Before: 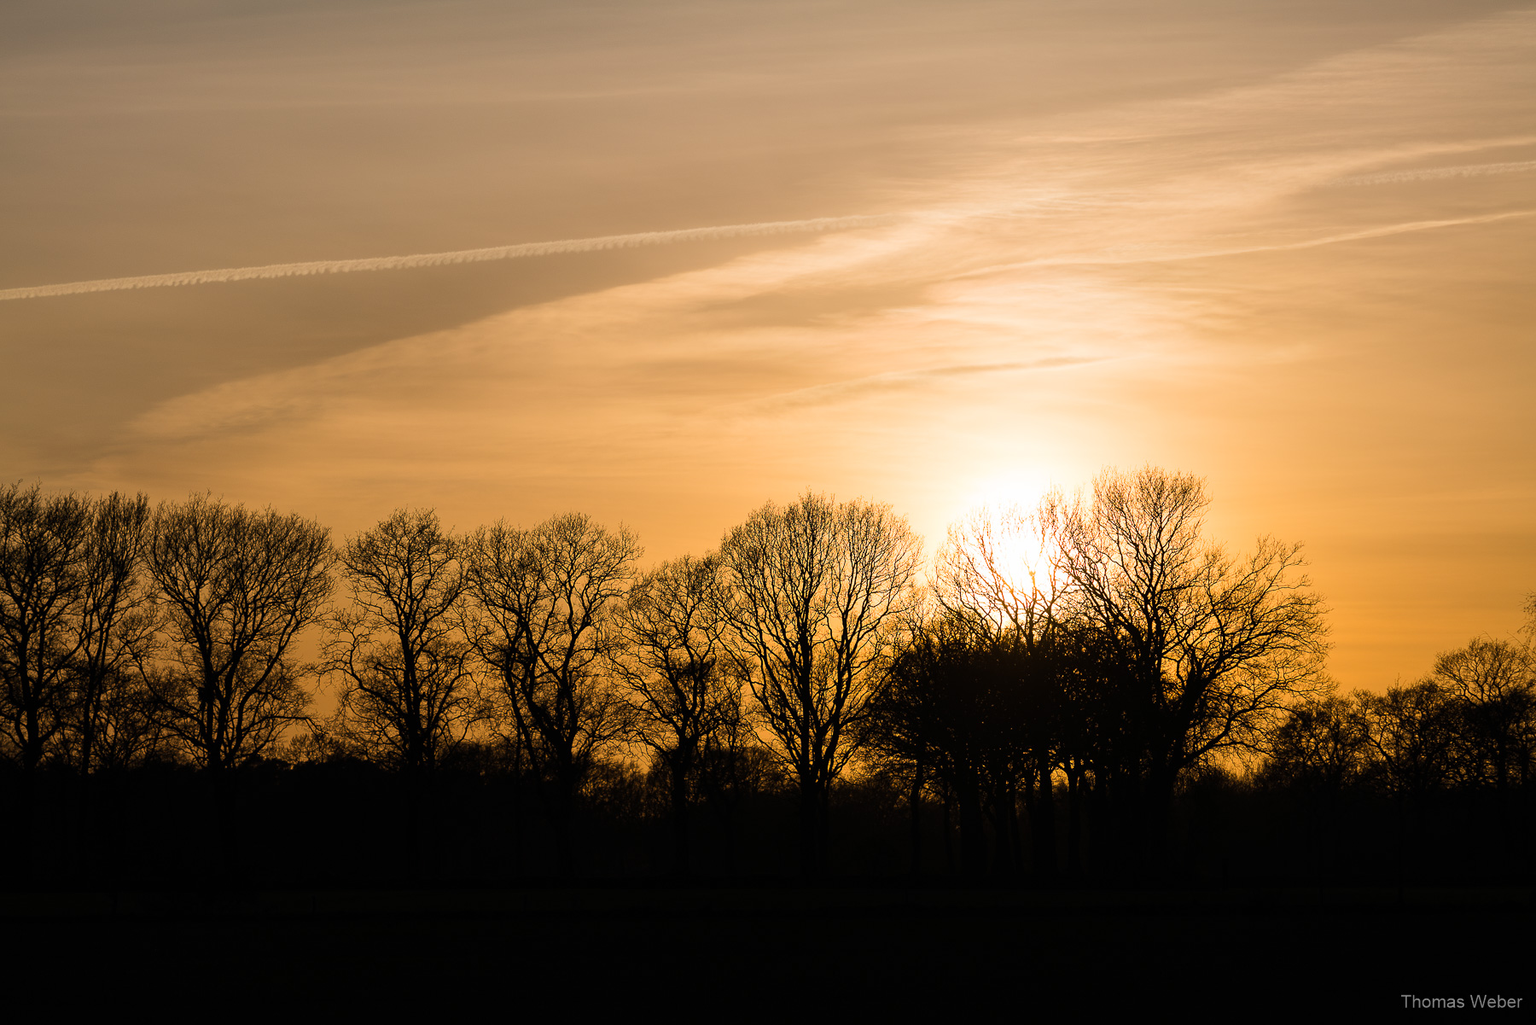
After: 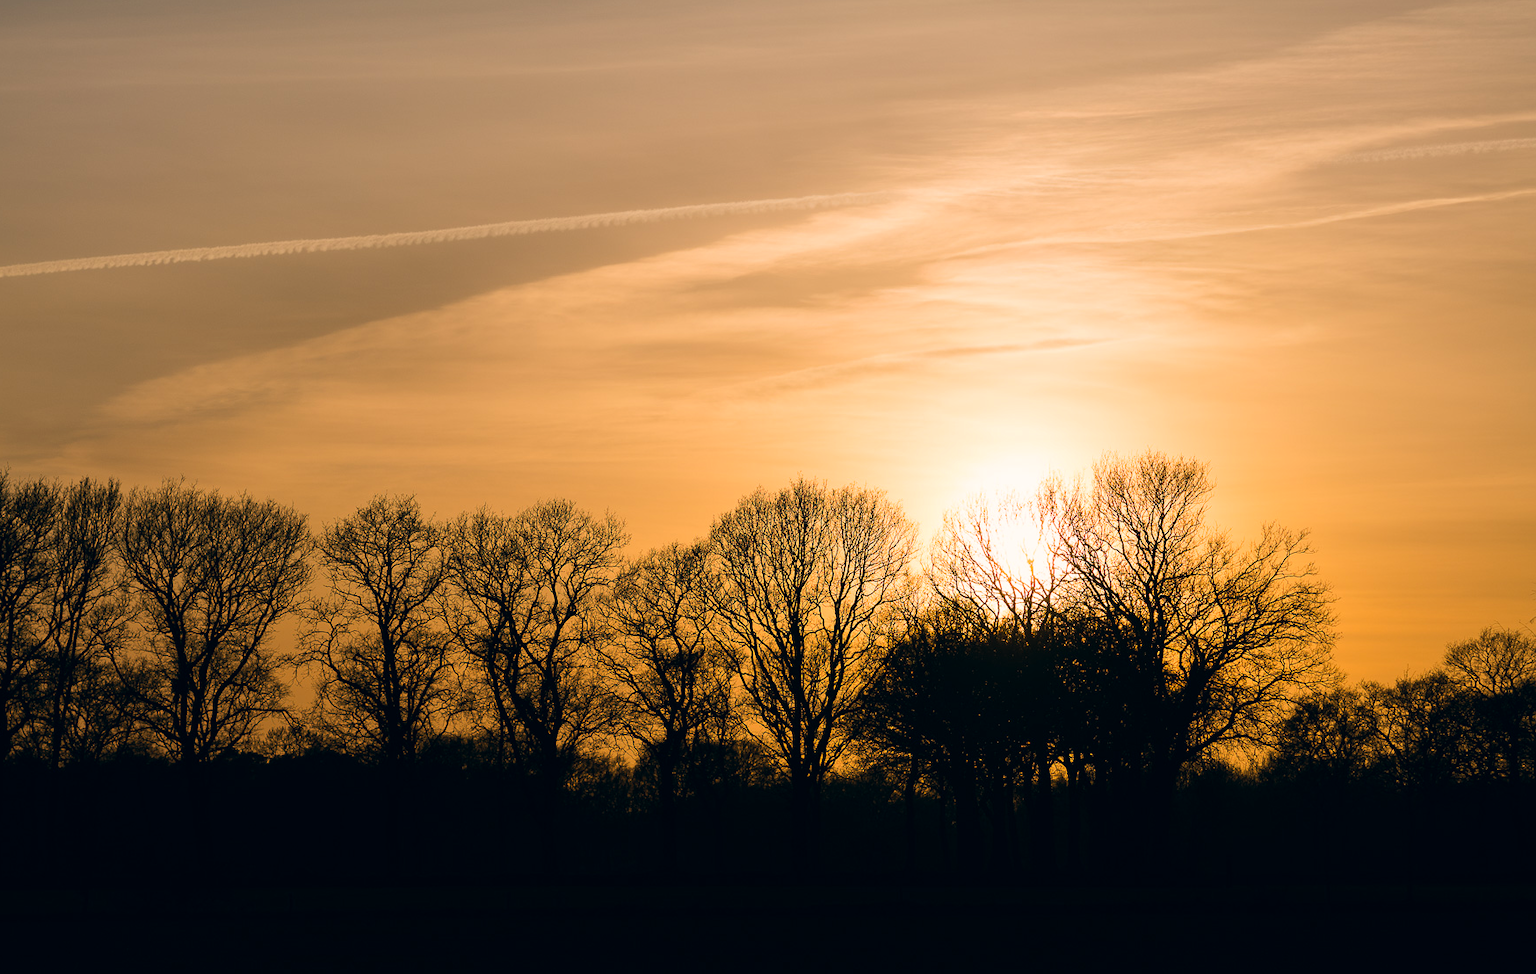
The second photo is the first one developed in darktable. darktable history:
color correction: highlights a* 5.4, highlights b* 5.32, shadows a* -4.61, shadows b* -5.06
levels: gray 50.76%
crop: left 2.071%, top 2.805%, right 0.803%, bottom 4.827%
